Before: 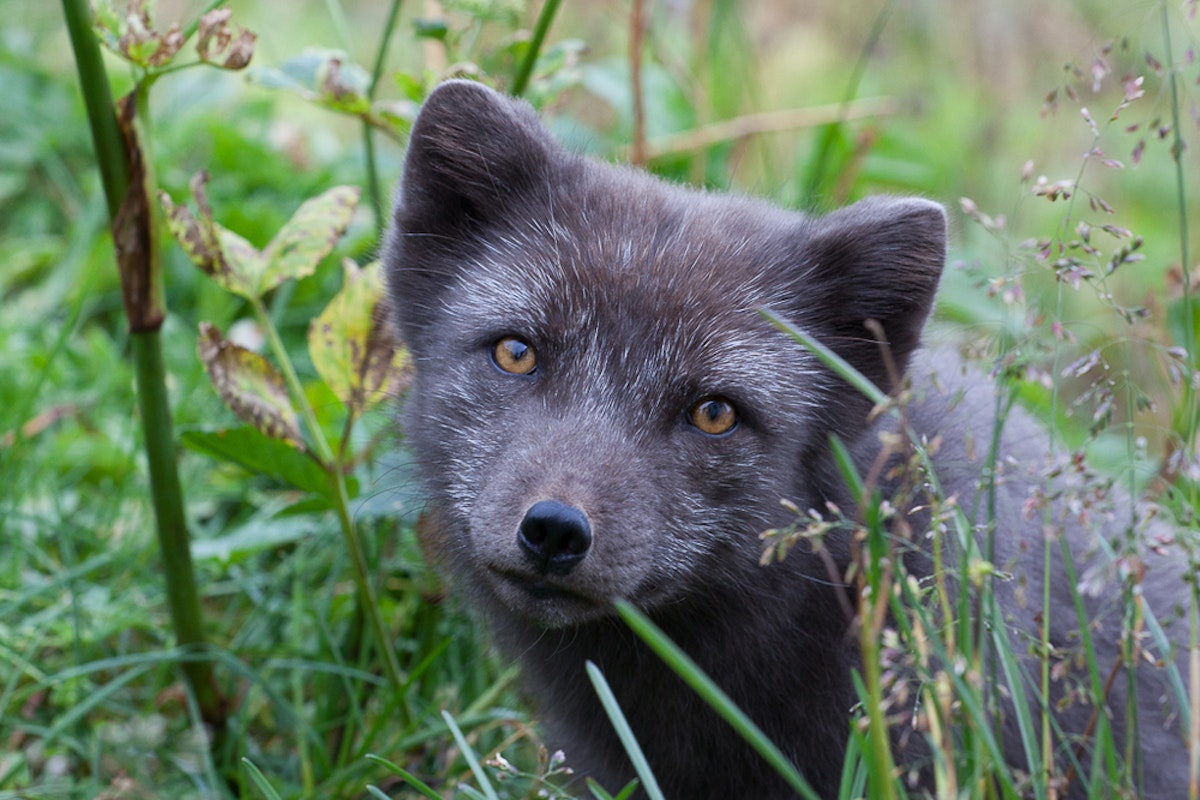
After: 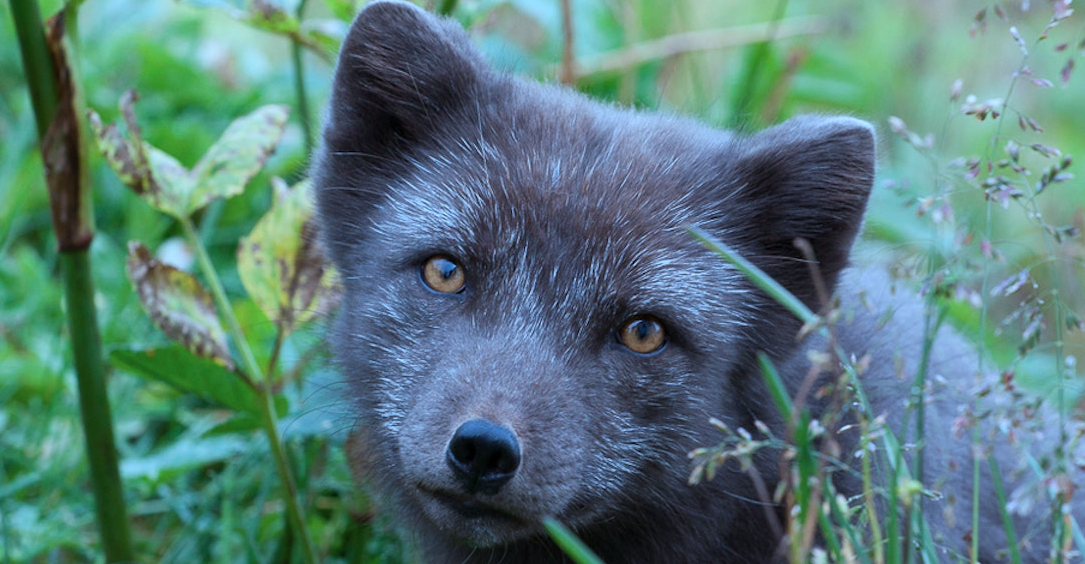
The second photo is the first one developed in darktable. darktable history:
crop: left 5.953%, top 10.169%, right 3.58%, bottom 19.207%
color correction: highlights a* -9.6, highlights b* -21.24
